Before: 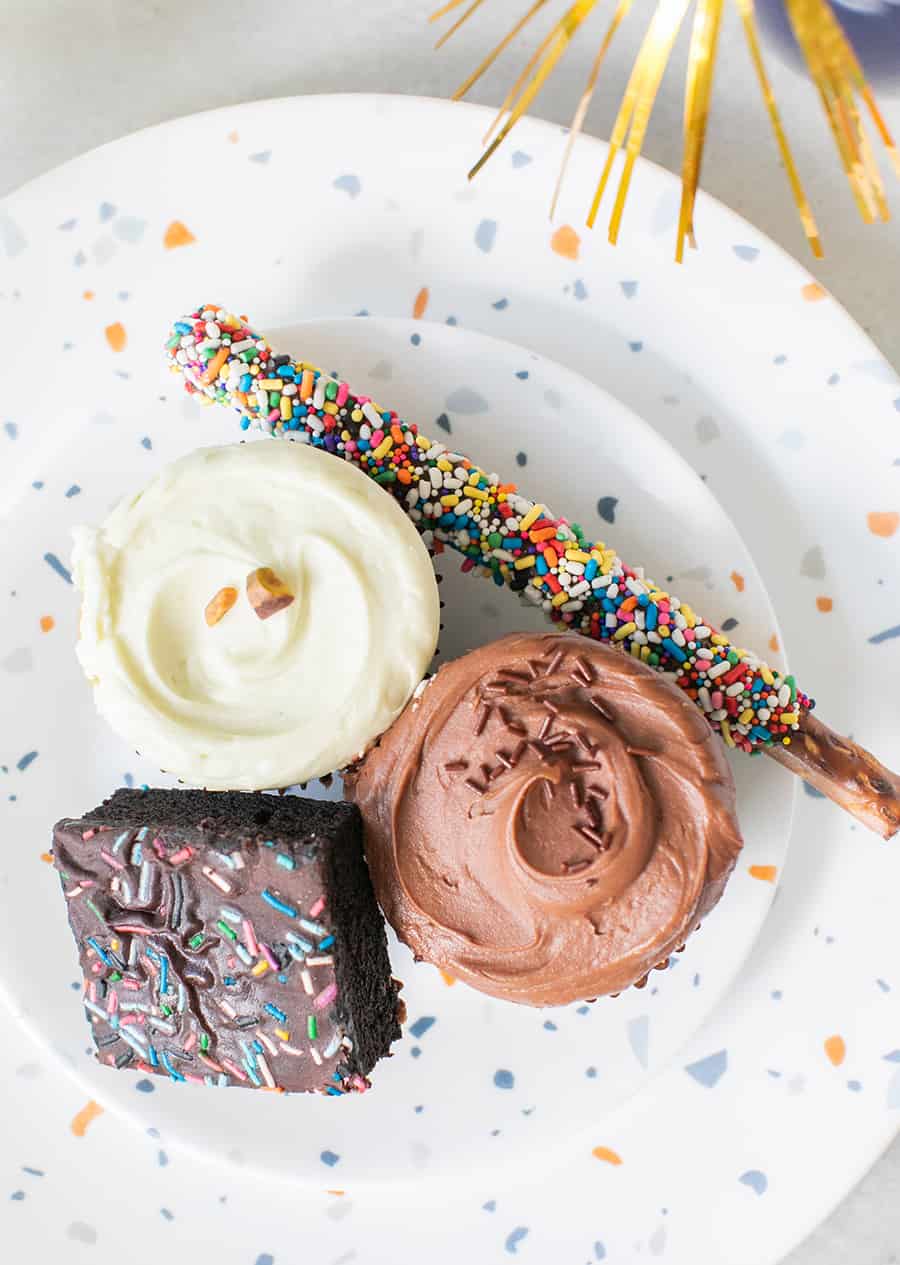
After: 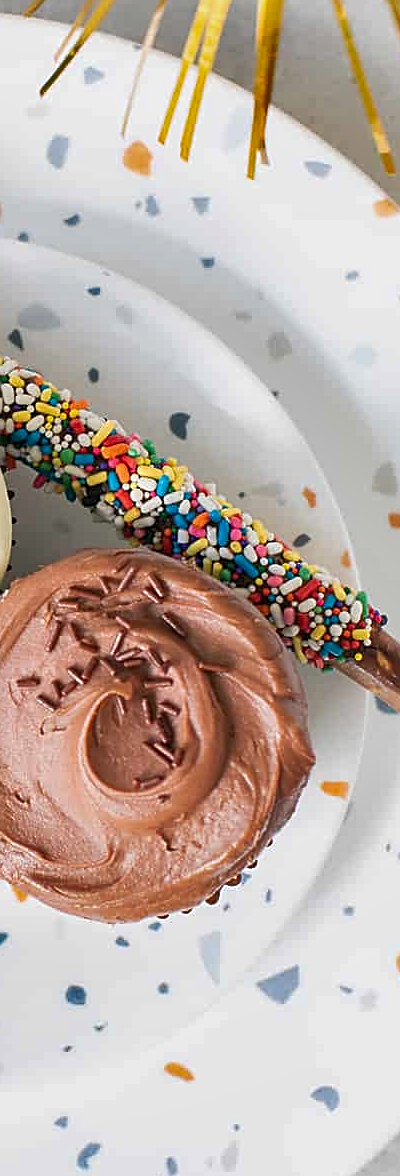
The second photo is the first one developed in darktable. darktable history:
white balance: emerald 1
crop: left 47.628%, top 6.643%, right 7.874%
sharpen: on, module defaults
shadows and highlights: shadows 43.71, white point adjustment -1.46, soften with gaussian
